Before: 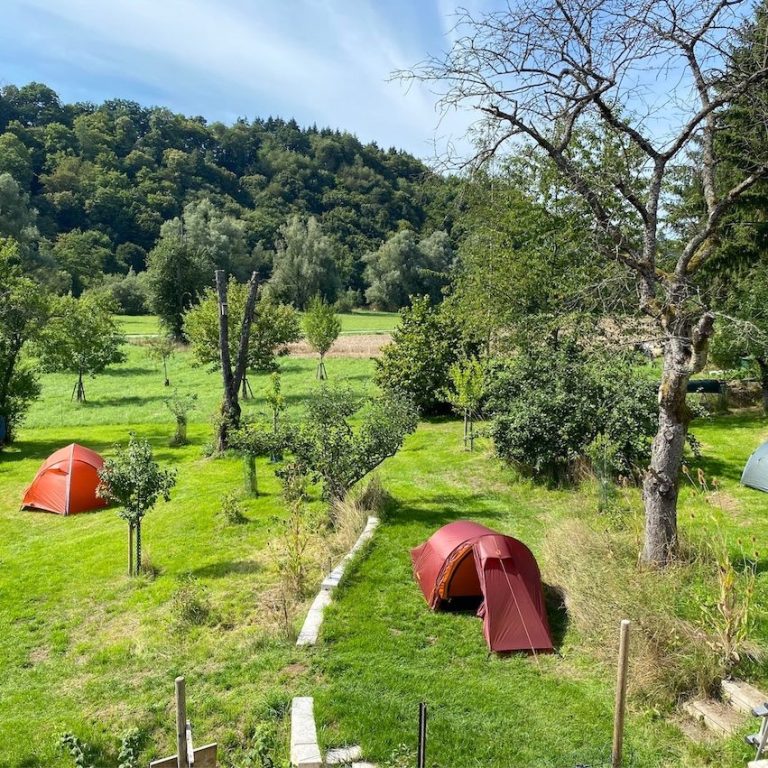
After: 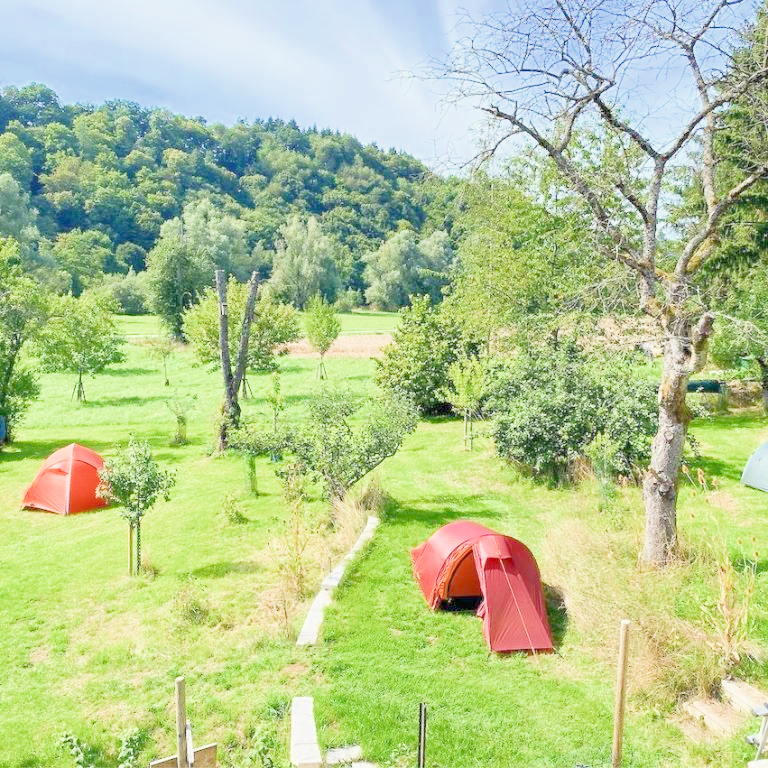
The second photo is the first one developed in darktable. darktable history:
filmic rgb: middle gray luminance 2.5%, black relative exposure -10 EV, white relative exposure 7 EV, threshold 6 EV, dynamic range scaling 10%, target black luminance 0%, hardness 3.19, latitude 44.39%, contrast 0.682, highlights saturation mix 5%, shadows ↔ highlights balance 13.63%, add noise in highlights 0, color science v3 (2019), use custom middle-gray values true, iterations of high-quality reconstruction 0, contrast in highlights soft, enable highlight reconstruction true
white balance: emerald 1
